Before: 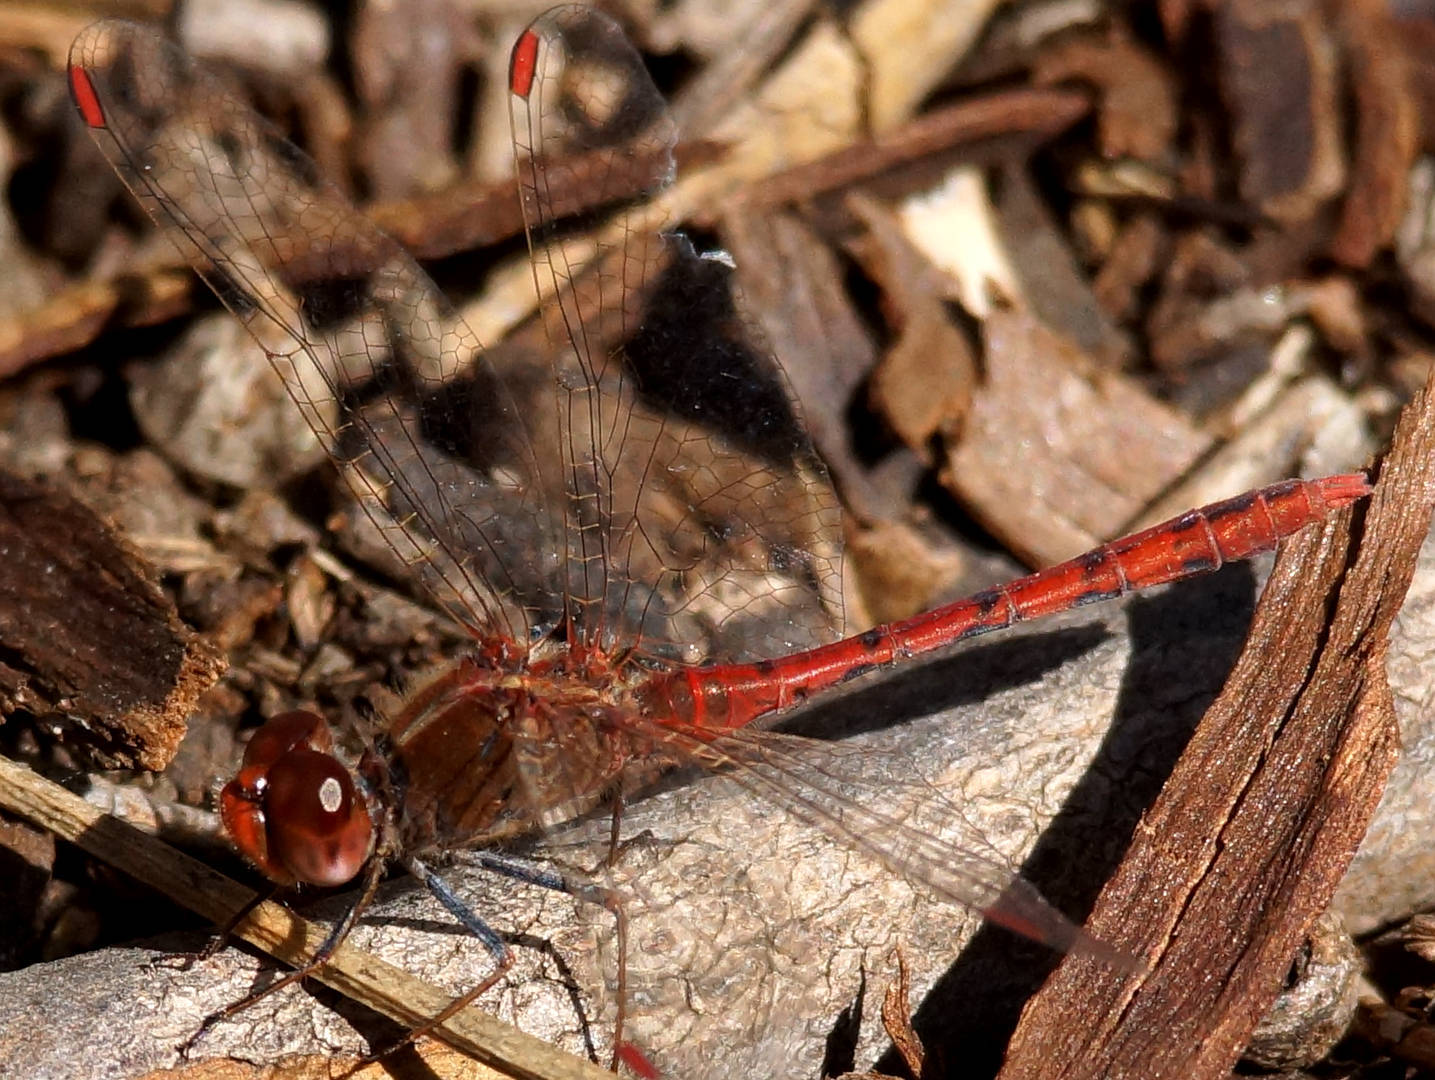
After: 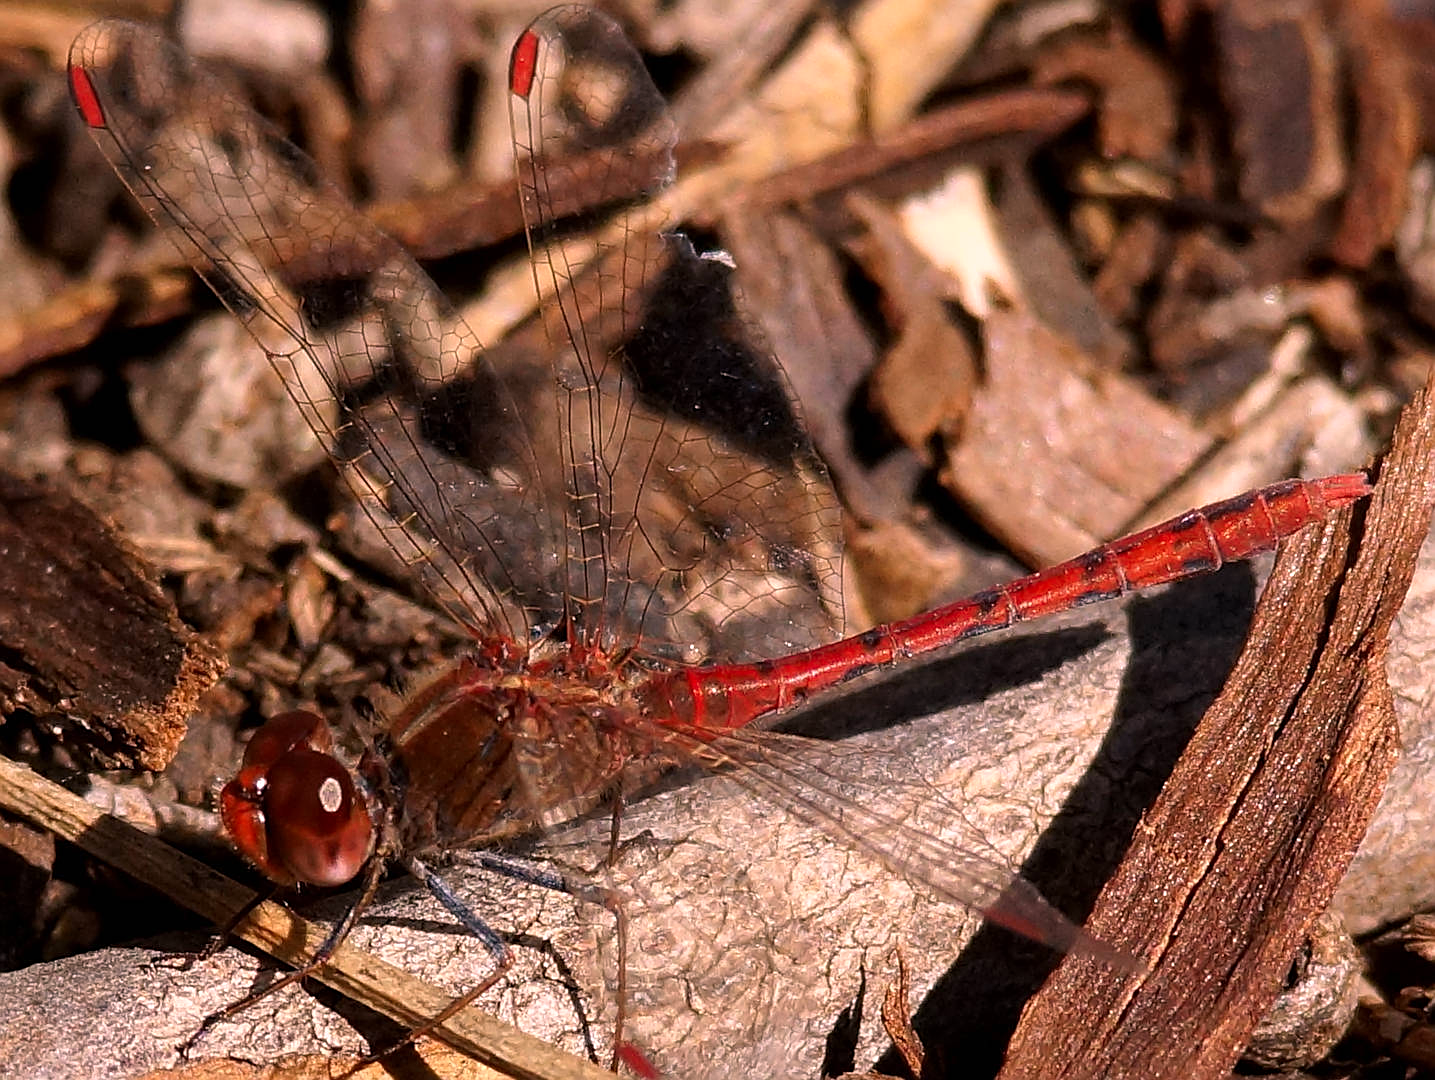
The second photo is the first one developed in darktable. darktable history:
sharpen: on, module defaults
color correction: highlights a* 14.52, highlights b* 4.84
